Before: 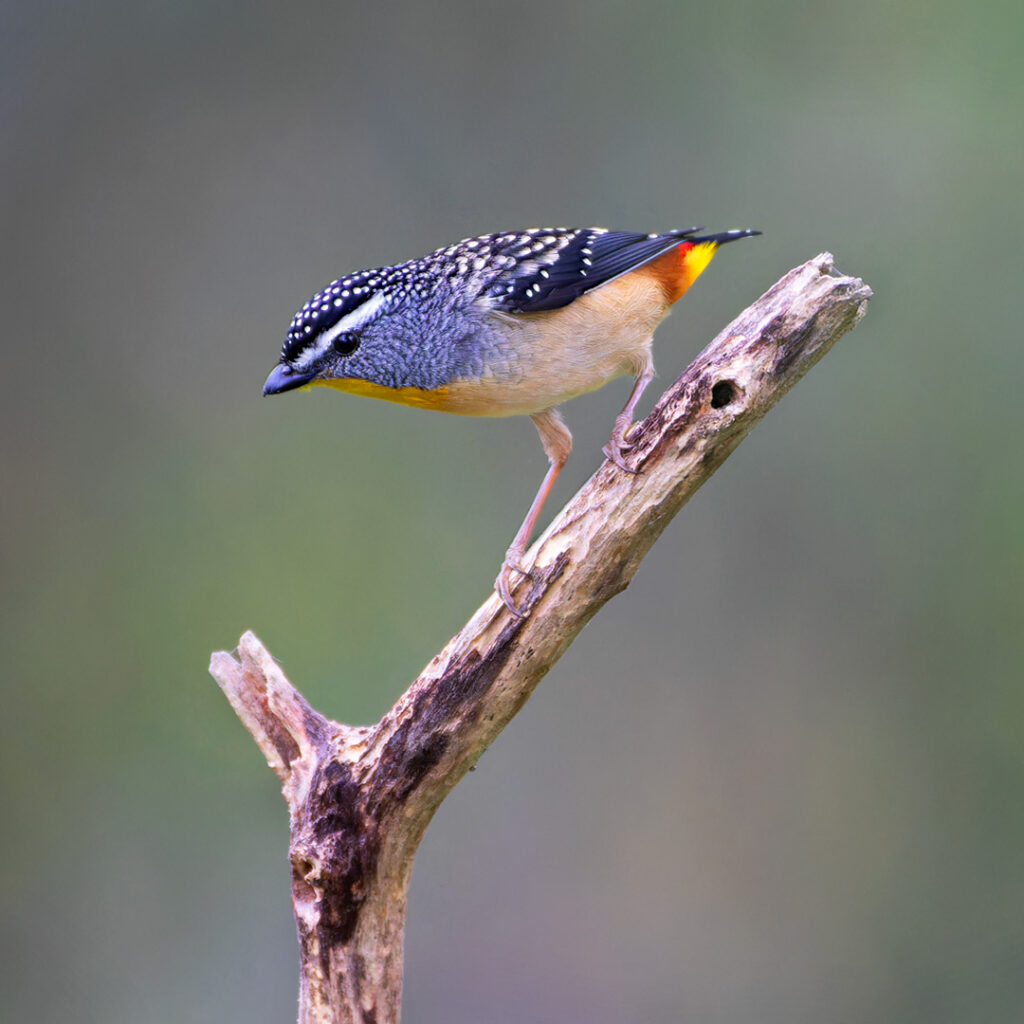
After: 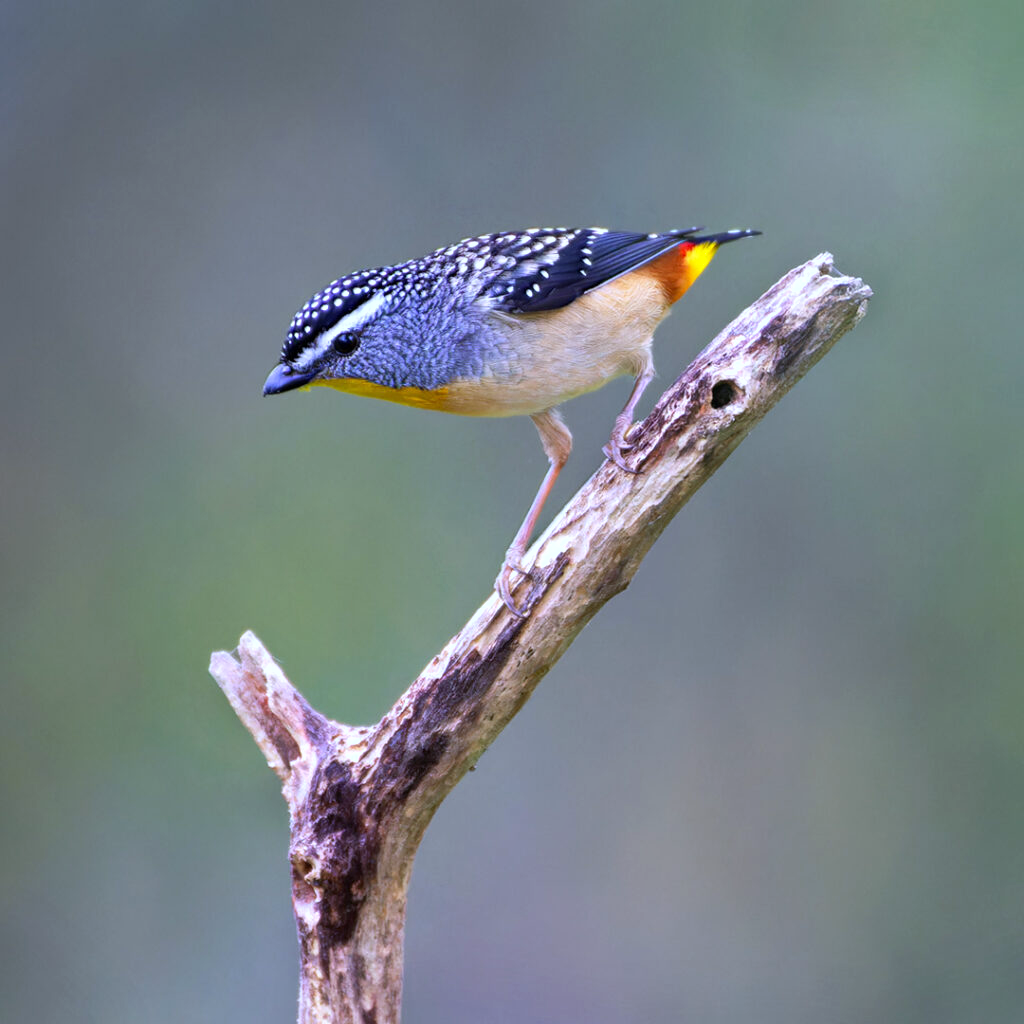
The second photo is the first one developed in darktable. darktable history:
exposure: exposure 0.258 EV, compensate highlight preservation false
white balance: red 0.924, blue 1.095
shadows and highlights: radius 108.52, shadows 44.07, highlights -67.8, low approximation 0.01, soften with gaussian
